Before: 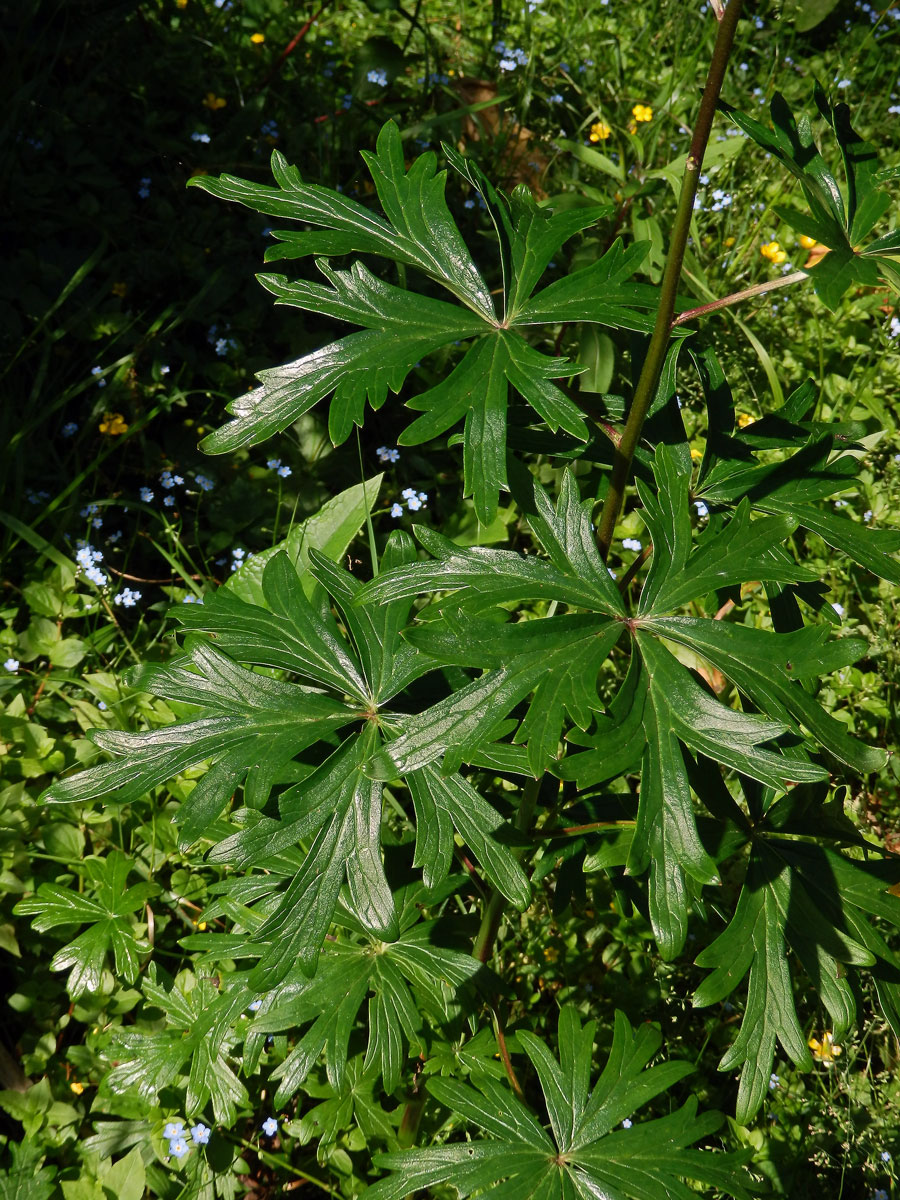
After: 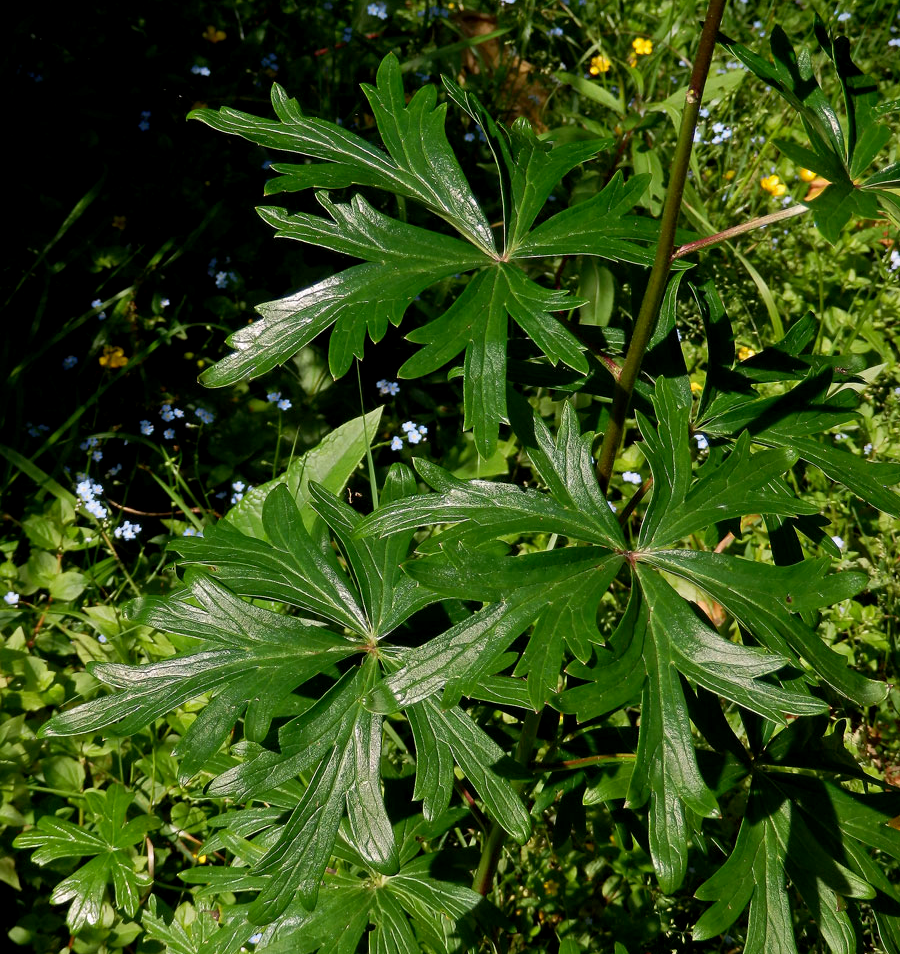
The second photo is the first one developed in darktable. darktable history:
exposure: black level correction 0.004, exposure 0.016 EV, compensate exposure bias true, compensate highlight preservation false
crop and rotate: top 5.656%, bottom 14.814%
